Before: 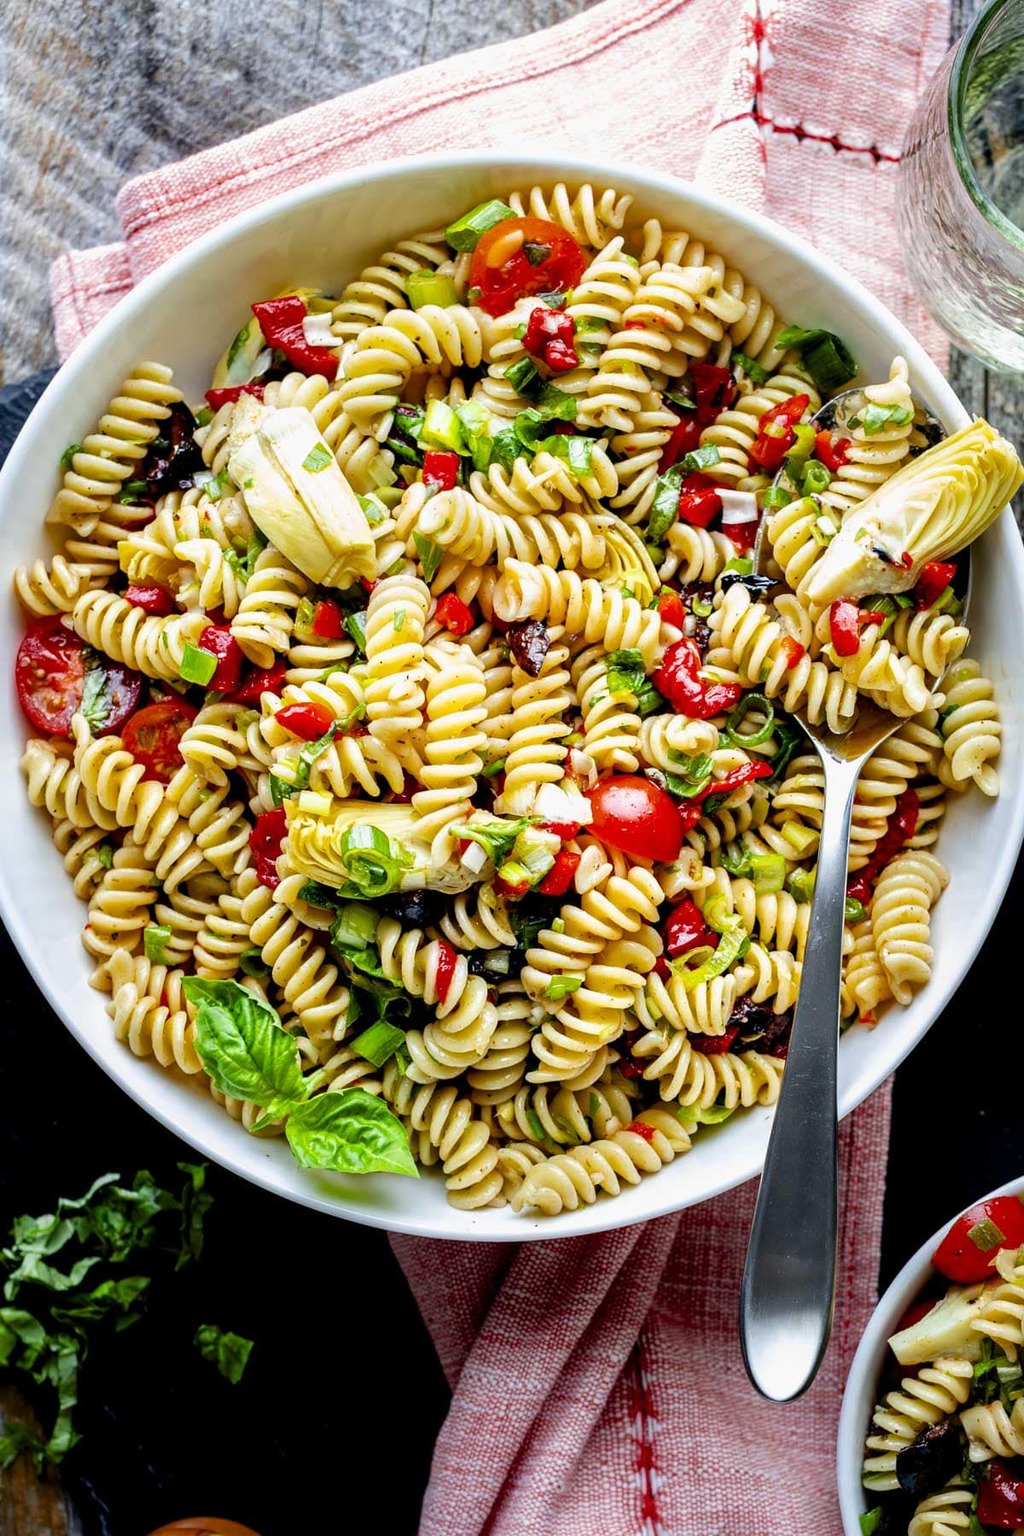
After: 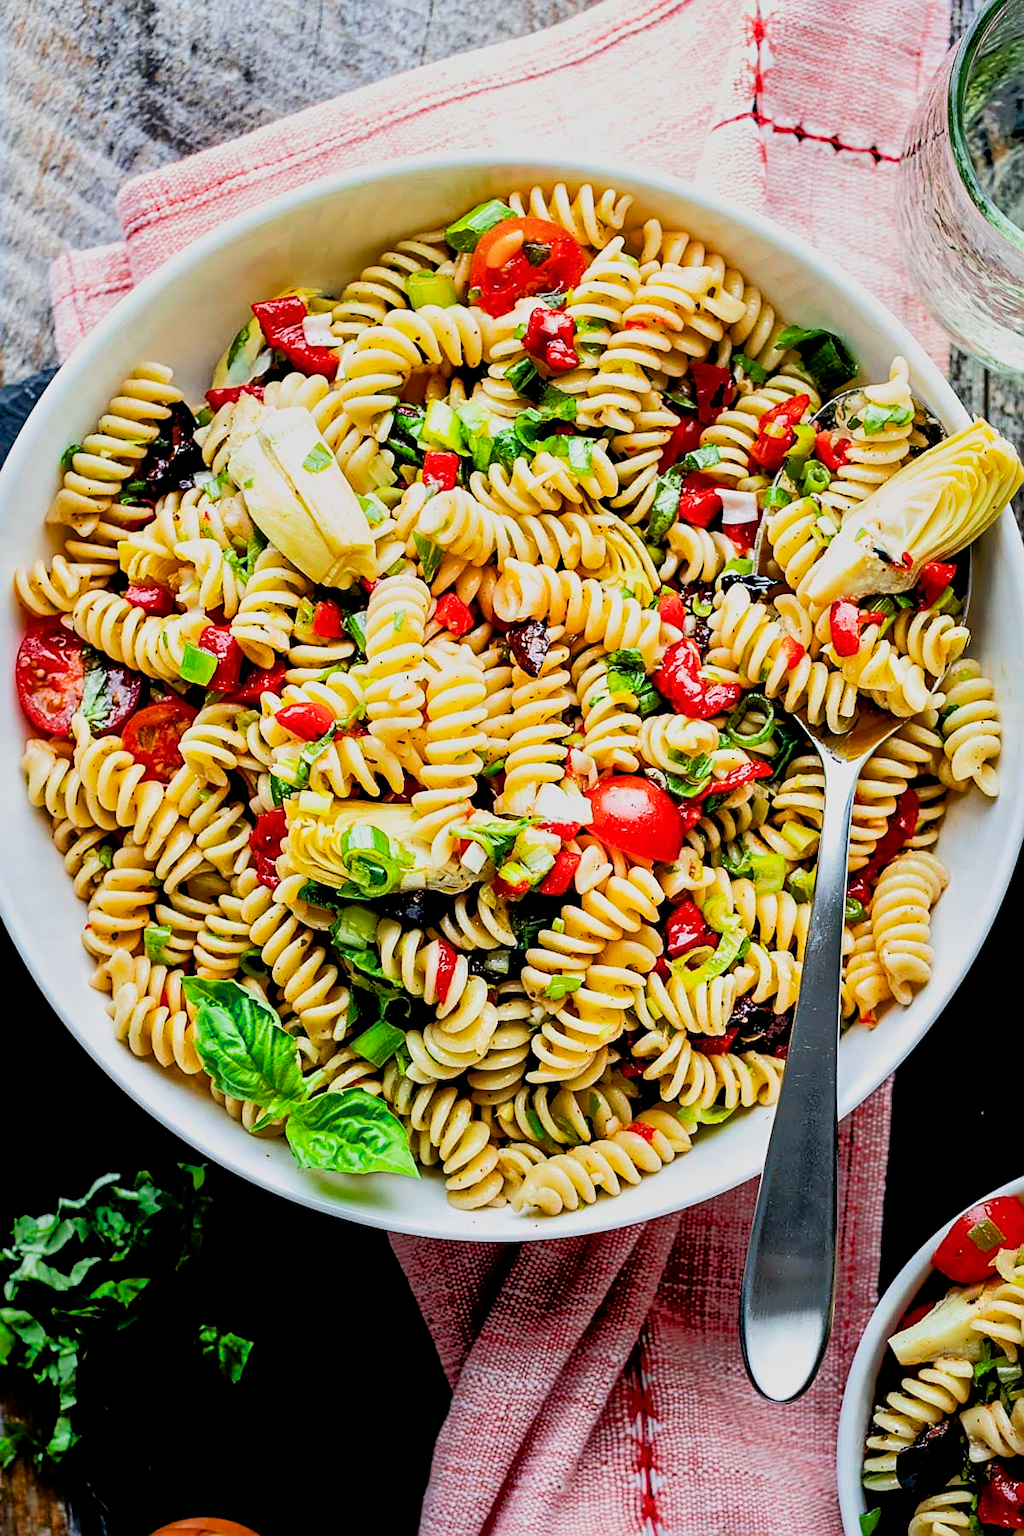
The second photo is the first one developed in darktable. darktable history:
sharpen: on, module defaults
filmic rgb: black relative exposure -7.5 EV, white relative exposure 5 EV, hardness 3.31, contrast 1.3, contrast in shadows safe
tone equalizer: -8 EV -0.528 EV, -7 EV -0.319 EV, -6 EV -0.083 EV, -5 EV 0.413 EV, -4 EV 0.985 EV, -3 EV 0.791 EV, -2 EV -0.01 EV, -1 EV 0.14 EV, +0 EV -0.012 EV, smoothing 1
